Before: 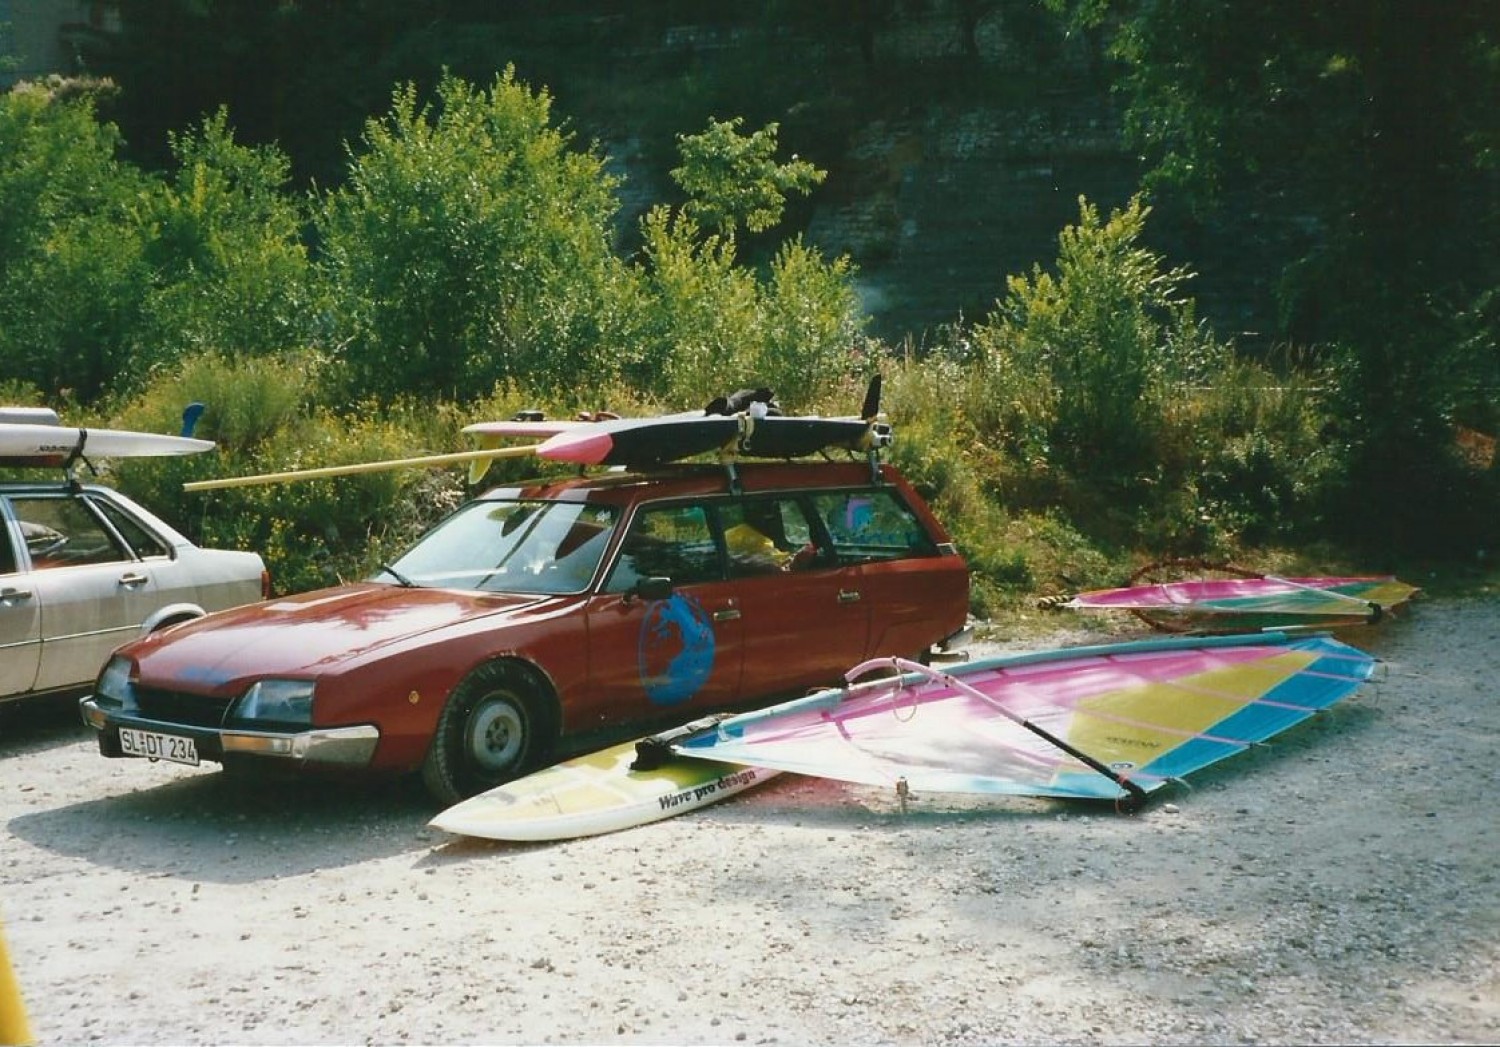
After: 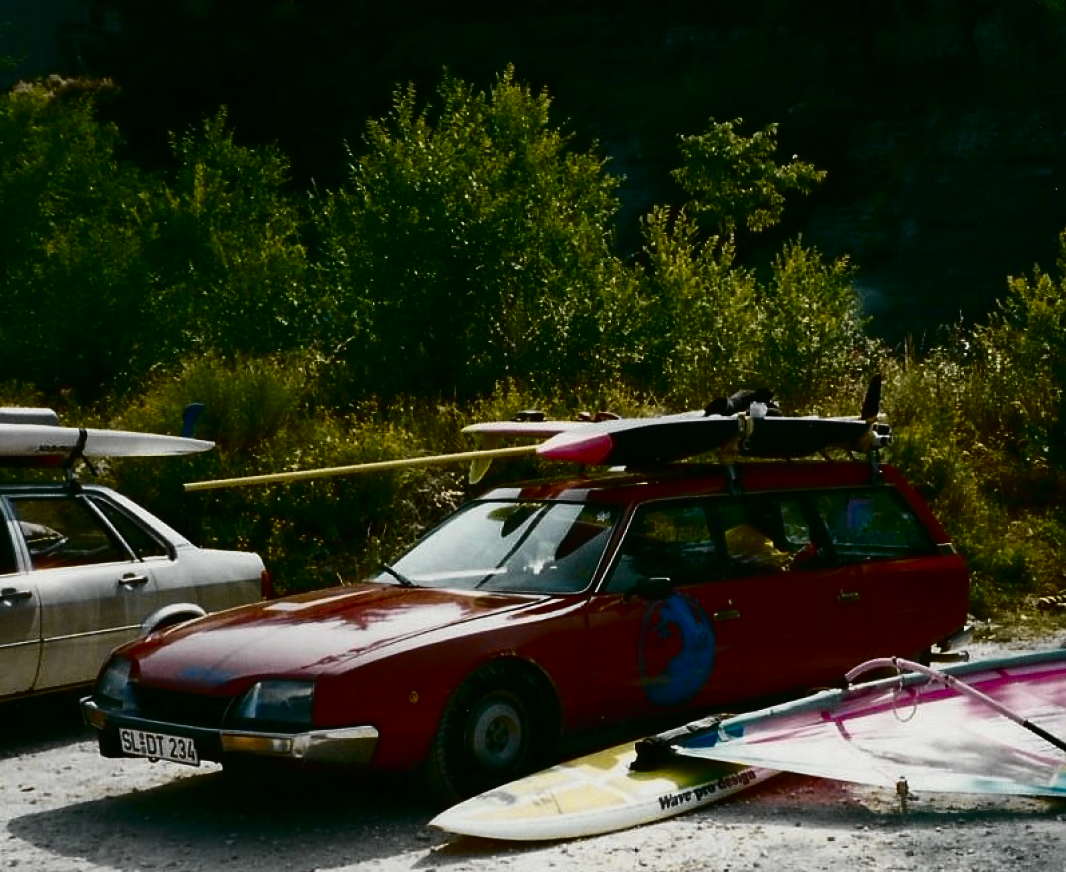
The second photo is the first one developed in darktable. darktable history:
tone curve: curves: ch0 [(0, 0) (0.037, 0.025) (0.131, 0.093) (0.275, 0.256) (0.476, 0.517) (0.607, 0.667) (0.691, 0.745) (0.789, 0.836) (0.911, 0.925) (0.997, 0.995)]; ch1 [(0, 0) (0.301, 0.3) (0.444, 0.45) (0.493, 0.495) (0.507, 0.503) (0.534, 0.533) (0.582, 0.58) (0.658, 0.693) (0.746, 0.77) (1, 1)]; ch2 [(0, 0) (0.246, 0.233) (0.36, 0.352) (0.415, 0.418) (0.476, 0.492) (0.502, 0.504) (0.525, 0.518) (0.539, 0.544) (0.586, 0.602) (0.634, 0.651) (0.706, 0.727) (0.853, 0.852) (1, 0.951)], color space Lab, independent channels, preserve colors none
local contrast: mode bilateral grid, contrast 20, coarseness 50, detail 102%, midtone range 0.2
contrast brightness saturation: brightness -0.52
crop: right 28.885%, bottom 16.626%
exposure: exposure -0.01 EV, compensate highlight preservation false
